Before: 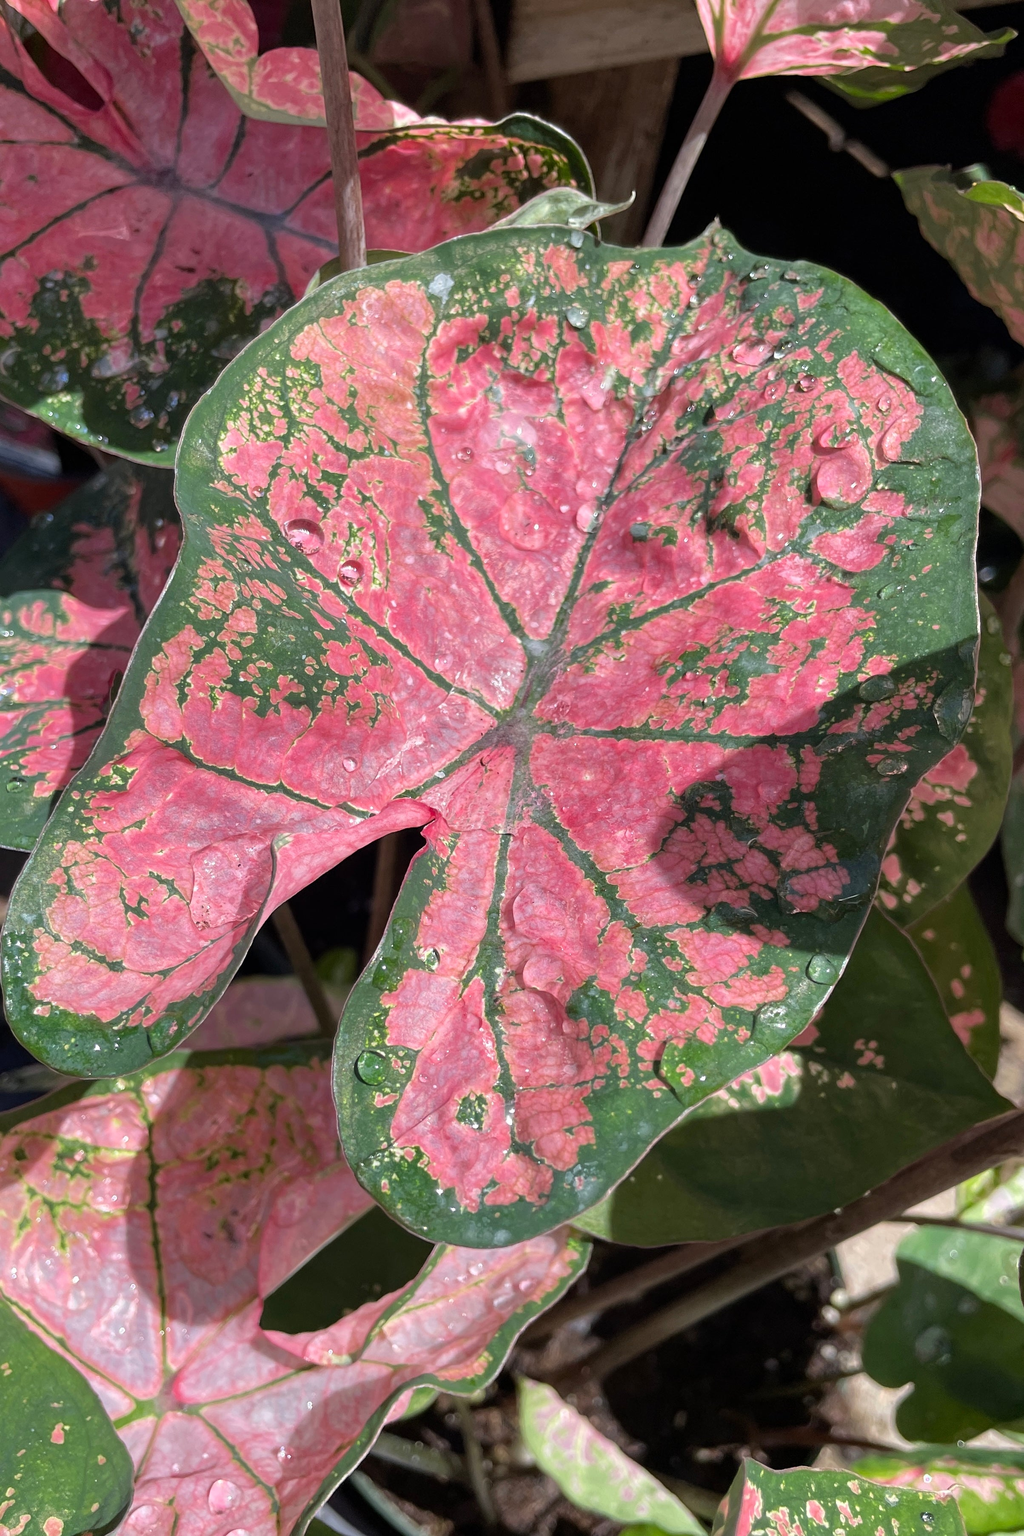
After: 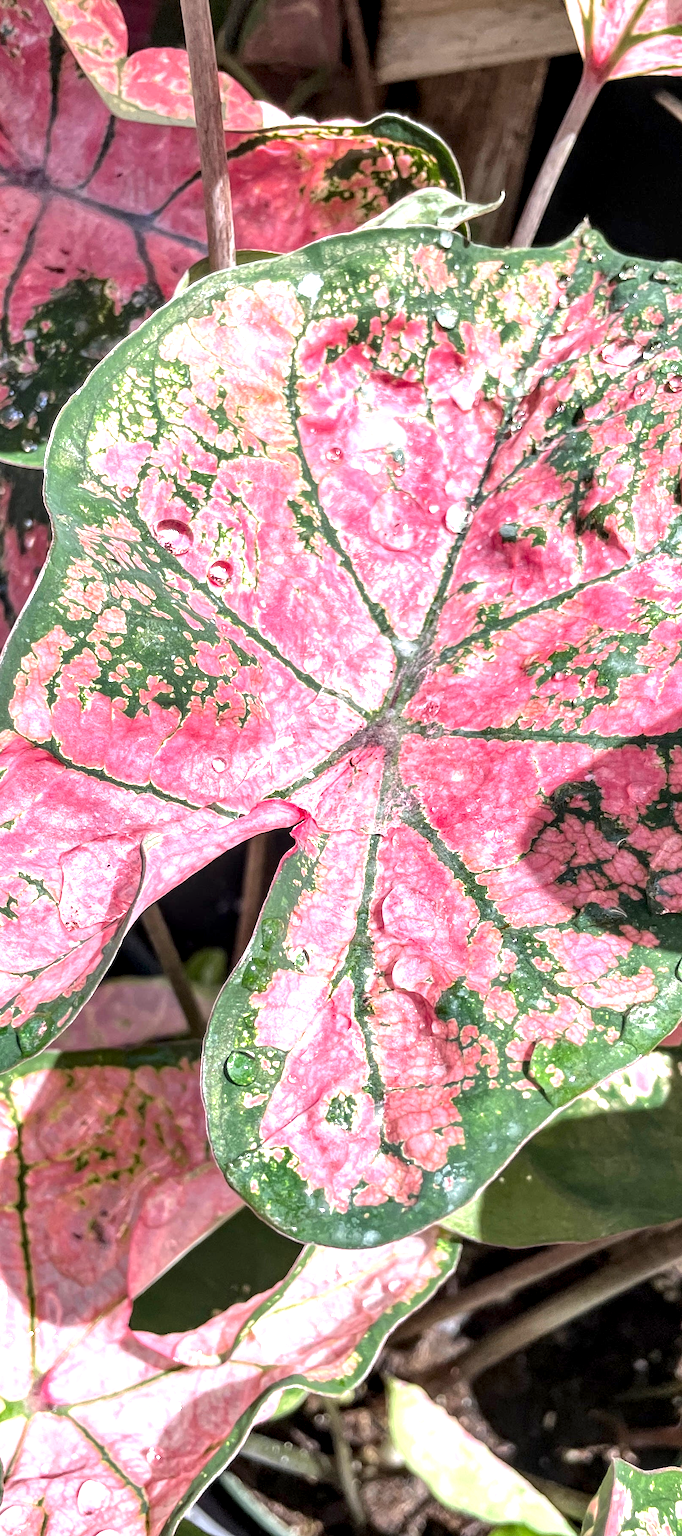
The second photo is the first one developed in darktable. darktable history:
contrast brightness saturation: contrast 0.049
crop and rotate: left 12.856%, right 20.492%
local contrast: detail 150%
exposure: exposure 1.16 EV, compensate highlight preservation false
shadows and highlights: shadows 29.71, highlights -30.38, highlights color adjustment 55.99%, low approximation 0.01, soften with gaussian
